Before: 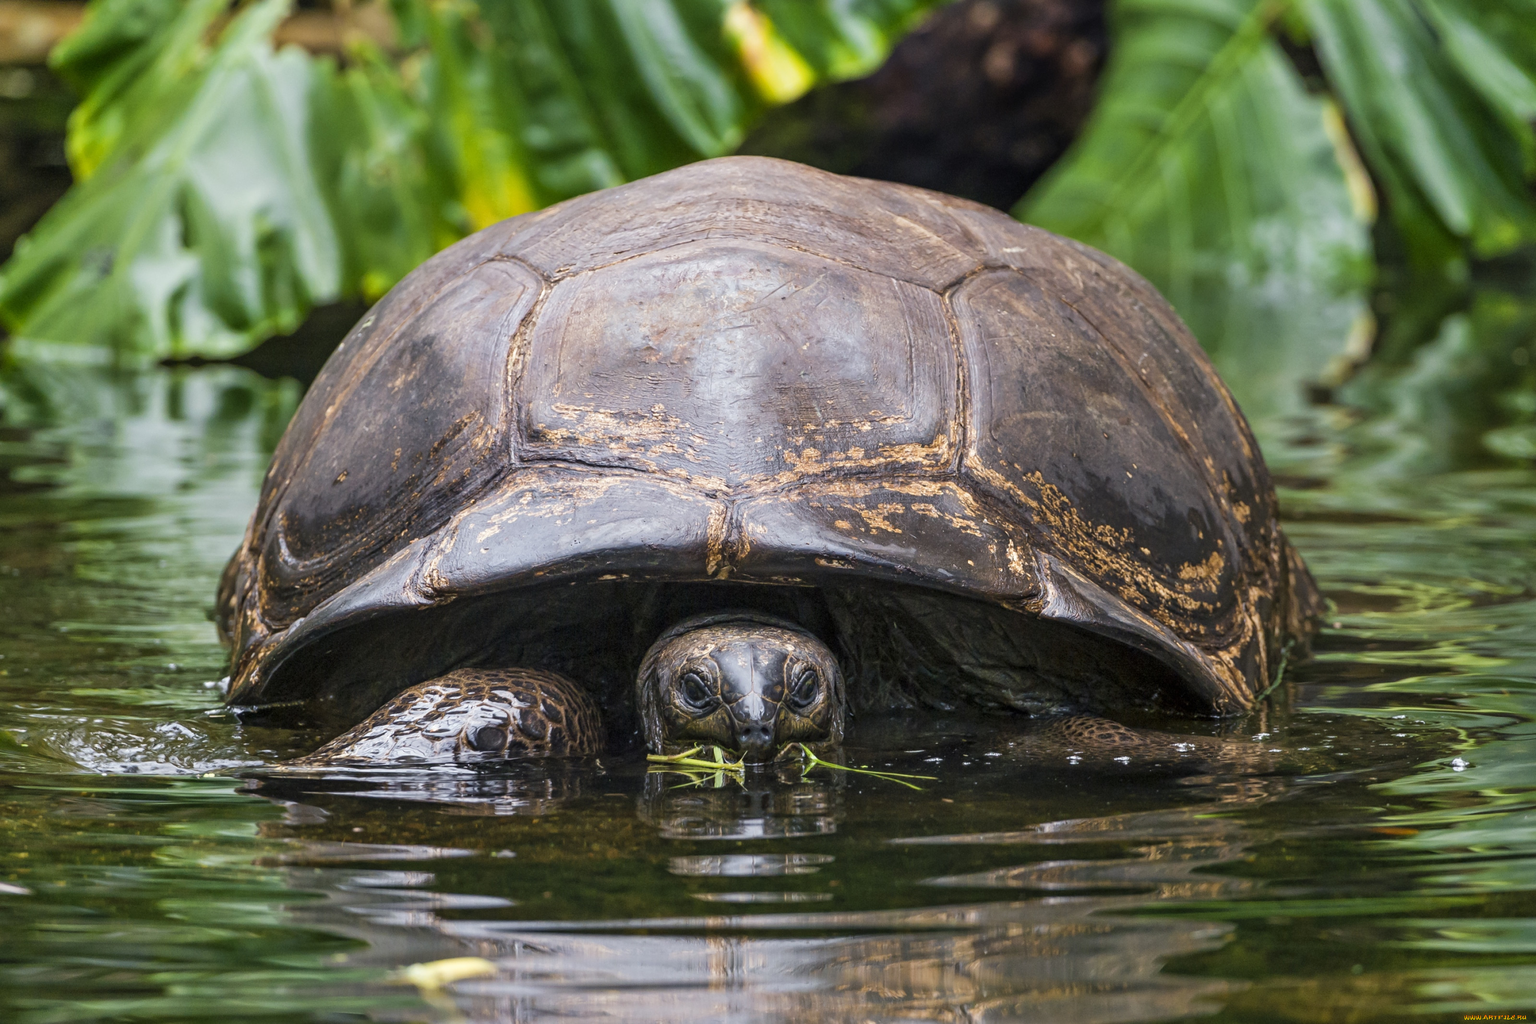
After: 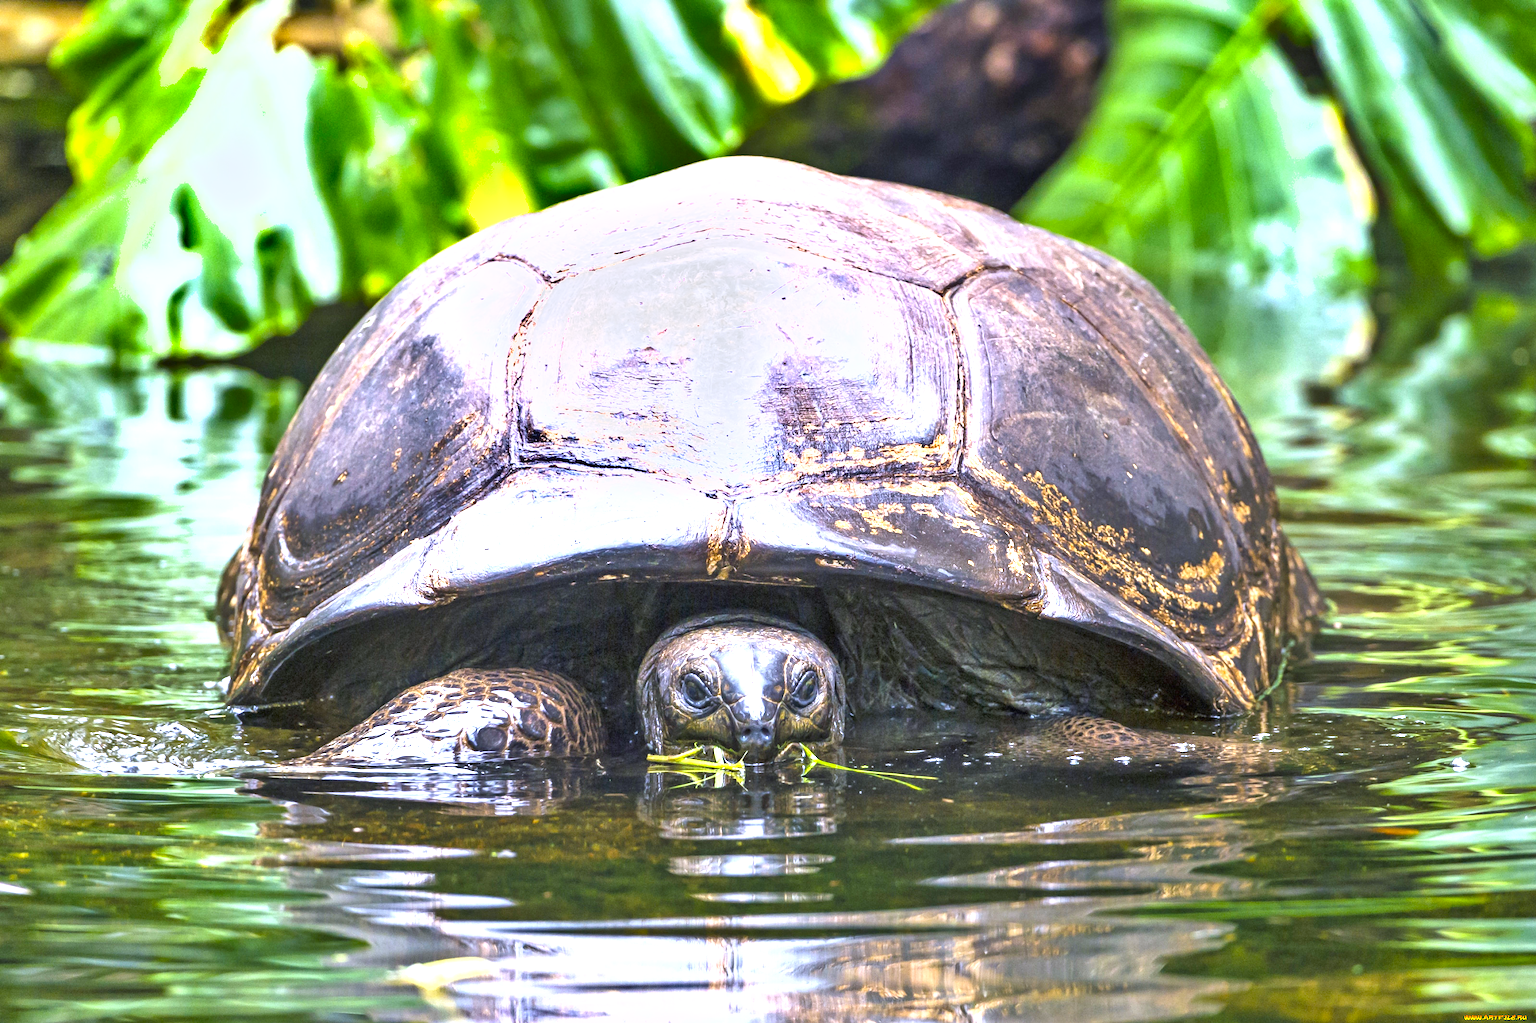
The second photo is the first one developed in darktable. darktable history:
shadows and highlights: shadows 53, soften with gaussian
exposure: black level correction 0, exposure 1.6 EV, compensate exposure bias true, compensate highlight preservation false
color balance rgb: perceptual saturation grading › global saturation 20%, global vibrance 20%
white balance: red 0.967, blue 1.119, emerald 0.756
